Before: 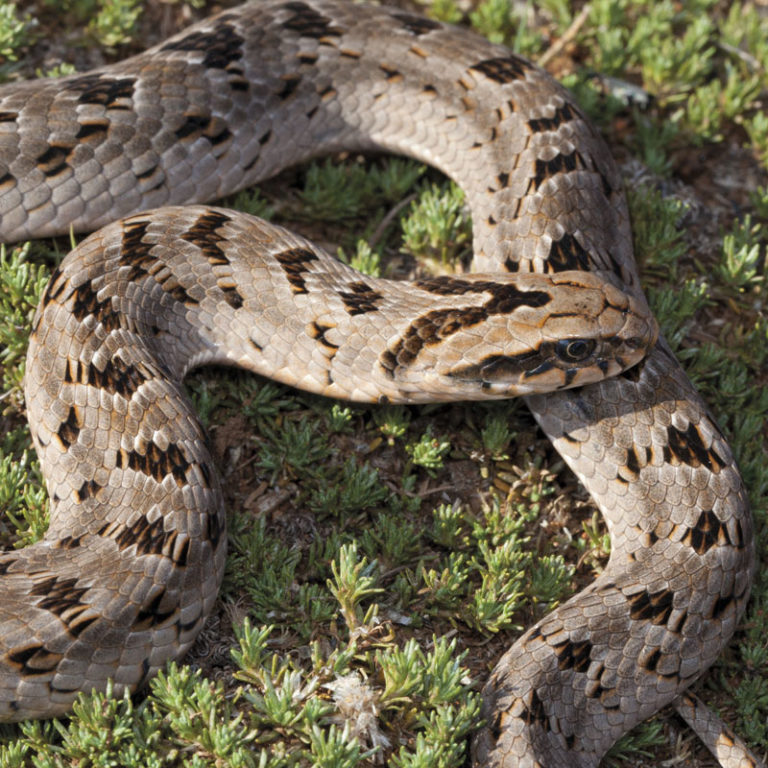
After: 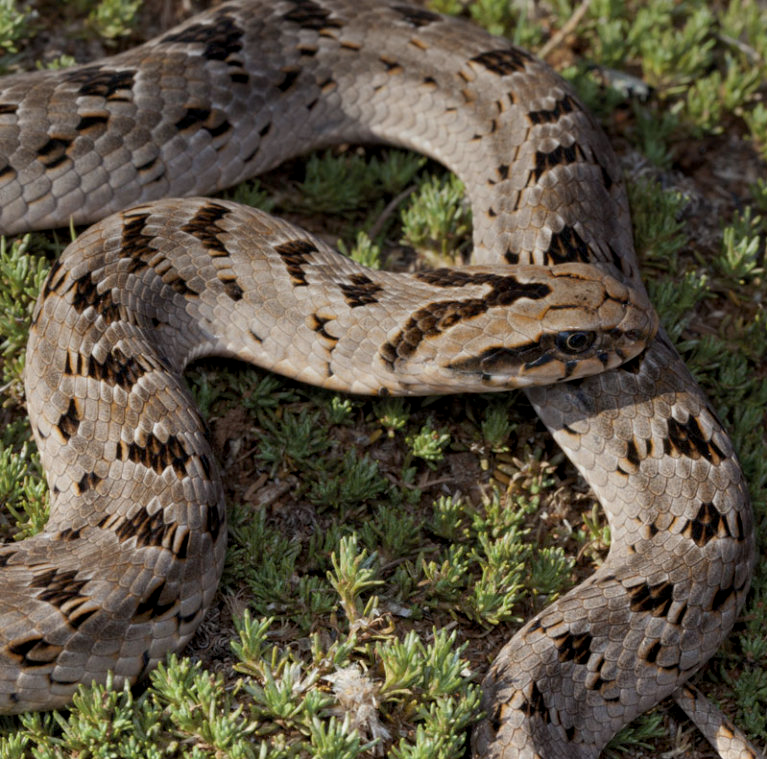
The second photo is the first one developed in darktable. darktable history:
graduated density: rotation 5.63°, offset 76.9
exposure: black level correction 0.007, compensate highlight preservation false
crop: top 1.049%, right 0.001%
